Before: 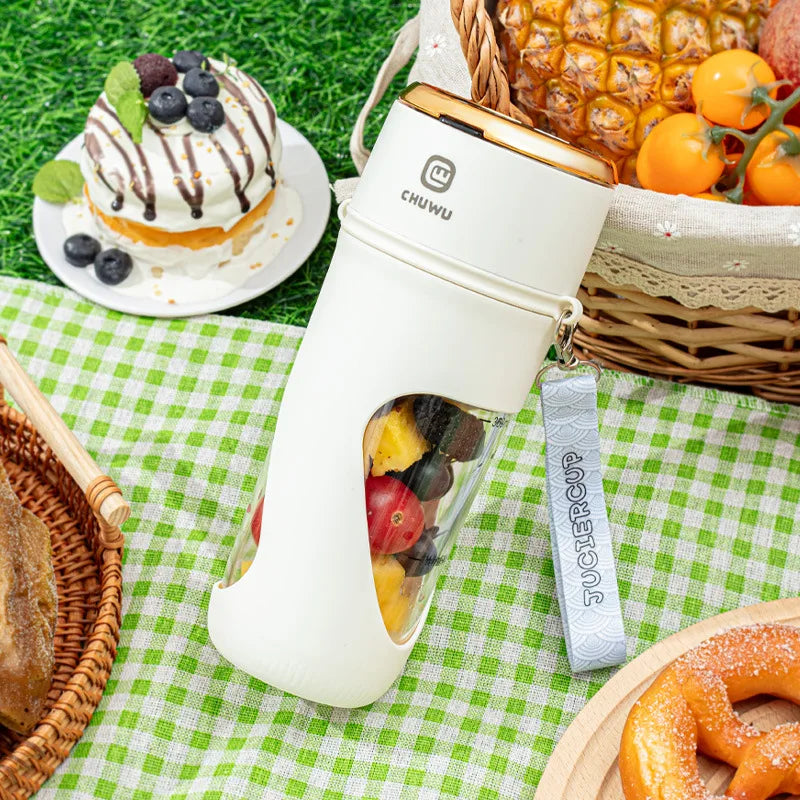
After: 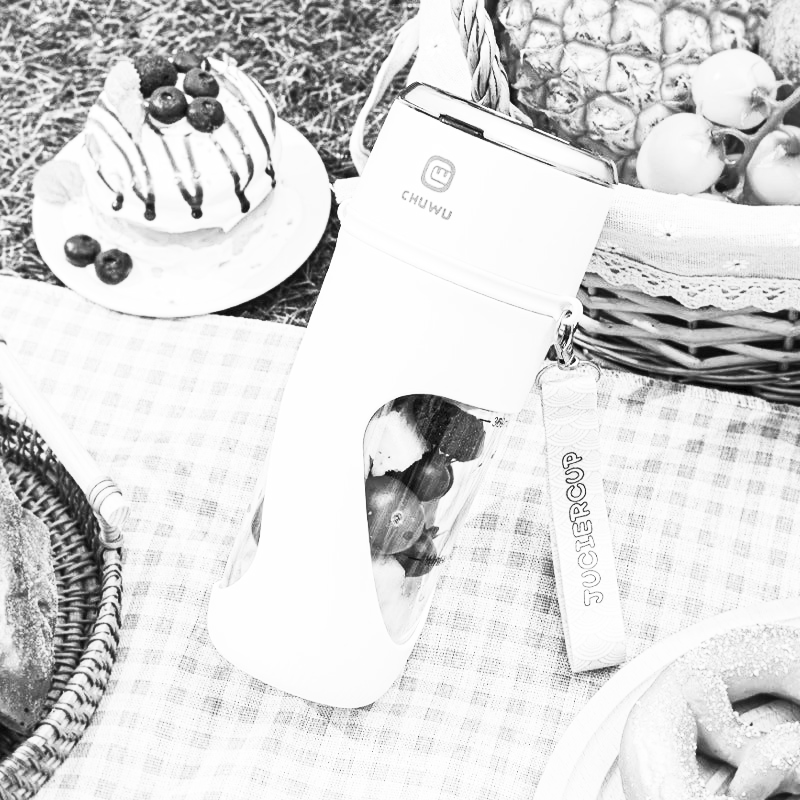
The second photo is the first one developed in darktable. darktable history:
contrast brightness saturation: contrast 0.53, brightness 0.47, saturation -1
tone equalizer: on, module defaults
